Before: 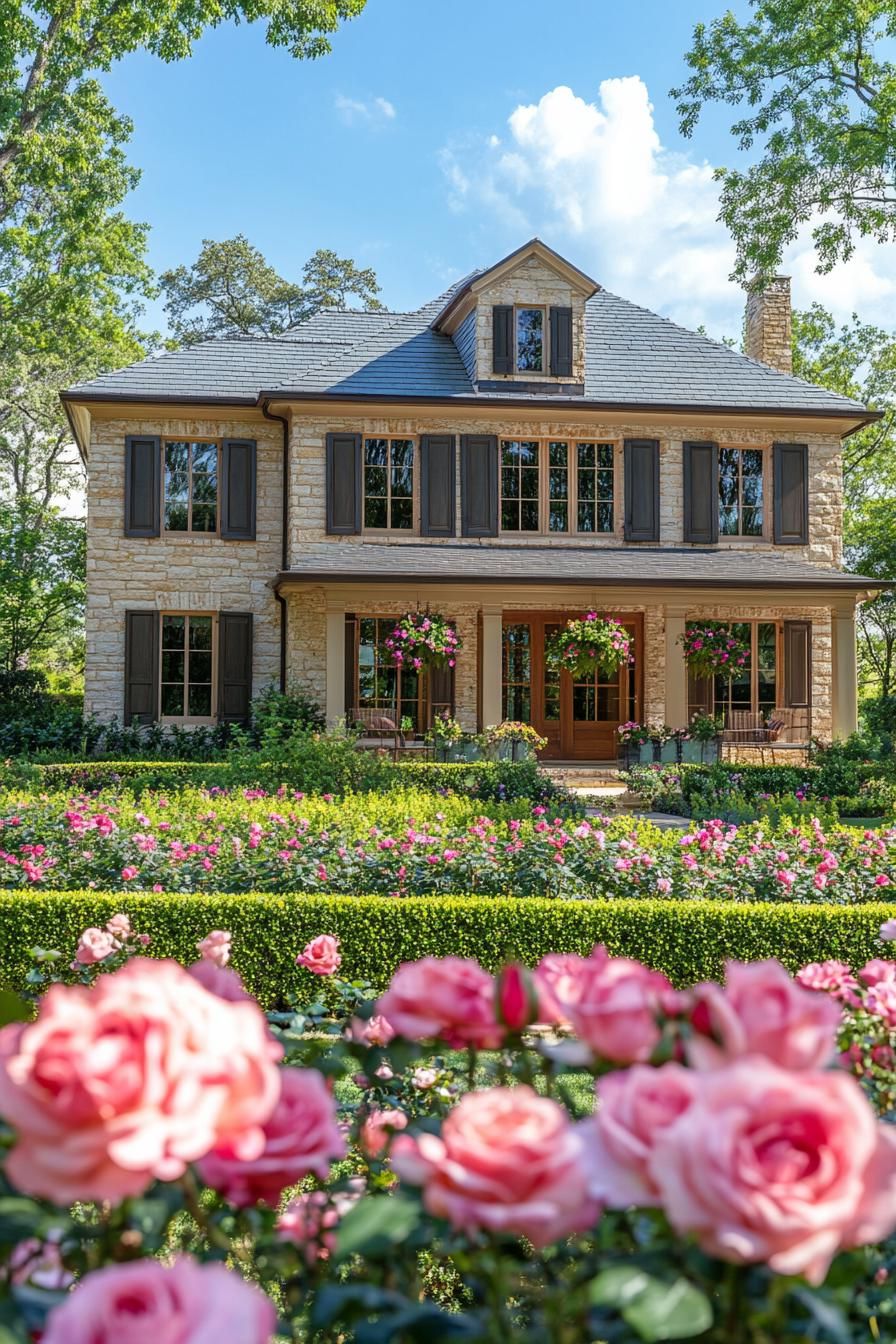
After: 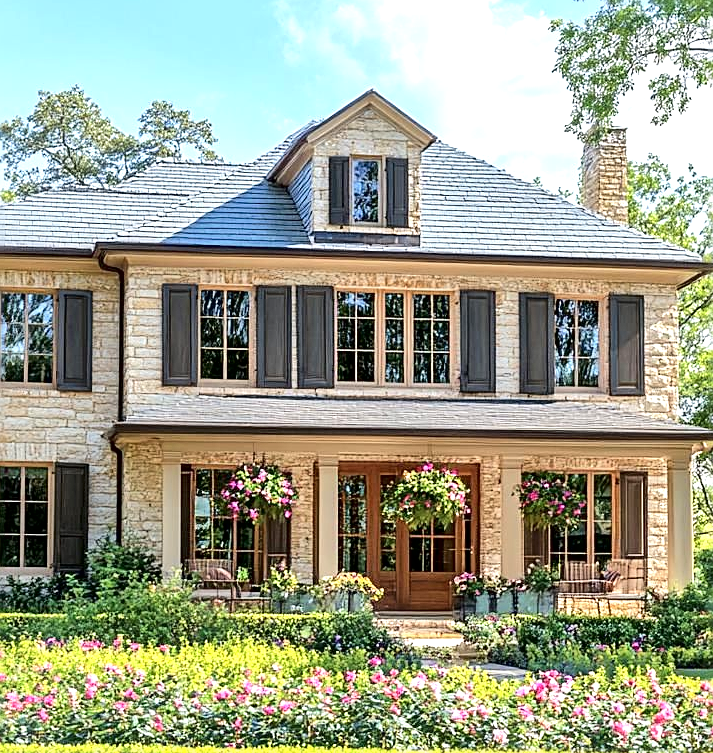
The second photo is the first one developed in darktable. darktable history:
tone curve: curves: ch0 [(0, 0) (0.003, 0.005) (0.011, 0.011) (0.025, 0.022) (0.044, 0.038) (0.069, 0.062) (0.1, 0.091) (0.136, 0.128) (0.177, 0.183) (0.224, 0.246) (0.277, 0.325) (0.335, 0.403) (0.399, 0.473) (0.468, 0.557) (0.543, 0.638) (0.623, 0.709) (0.709, 0.782) (0.801, 0.847) (0.898, 0.923) (1, 1)], color space Lab, independent channels, preserve colors none
local contrast: mode bilateral grid, contrast 25, coarseness 48, detail 151%, midtone range 0.2
sharpen: amount 0.569
exposure: exposure 0.6 EV, compensate highlight preservation false
crop: left 18.316%, top 11.119%, right 2.036%, bottom 32.801%
